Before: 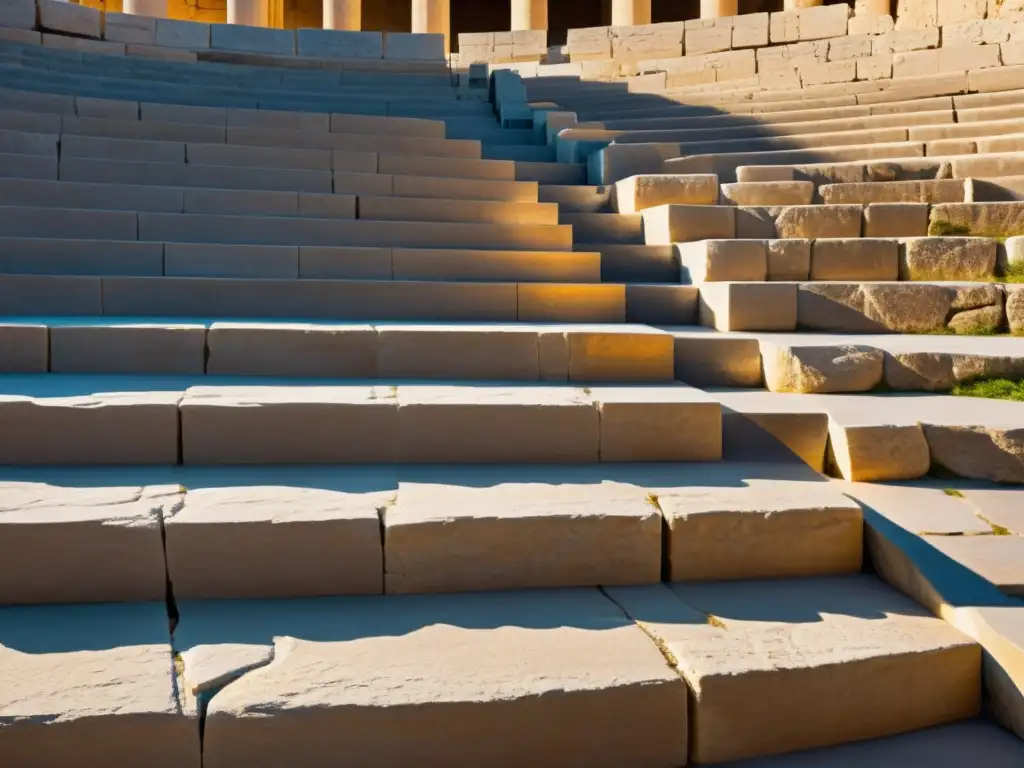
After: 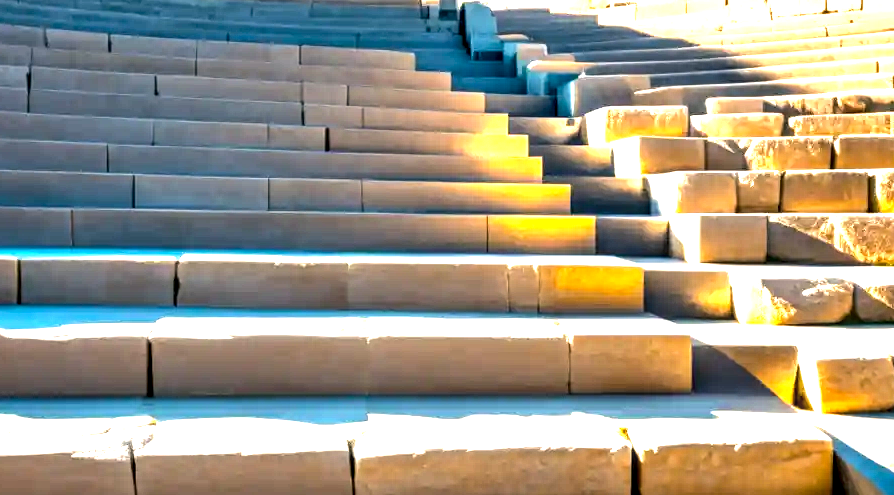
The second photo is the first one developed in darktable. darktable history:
crop: left 3.015%, top 8.969%, right 9.647%, bottom 26.457%
exposure: exposure 1.2 EV, compensate highlight preservation false
local contrast: highlights 60%, shadows 60%, detail 160%
tone equalizer: -8 EV -0.75 EV, -7 EV -0.7 EV, -6 EV -0.6 EV, -5 EV -0.4 EV, -3 EV 0.4 EV, -2 EV 0.6 EV, -1 EV 0.7 EV, +0 EV 0.75 EV, edges refinement/feathering 500, mask exposure compensation -1.57 EV, preserve details no
color balance rgb: shadows lift › chroma 2%, shadows lift › hue 217.2°, power › hue 60°, highlights gain › chroma 1%, highlights gain › hue 69.6°, global offset › luminance -0.5%, perceptual saturation grading › global saturation 15%, global vibrance 15%
